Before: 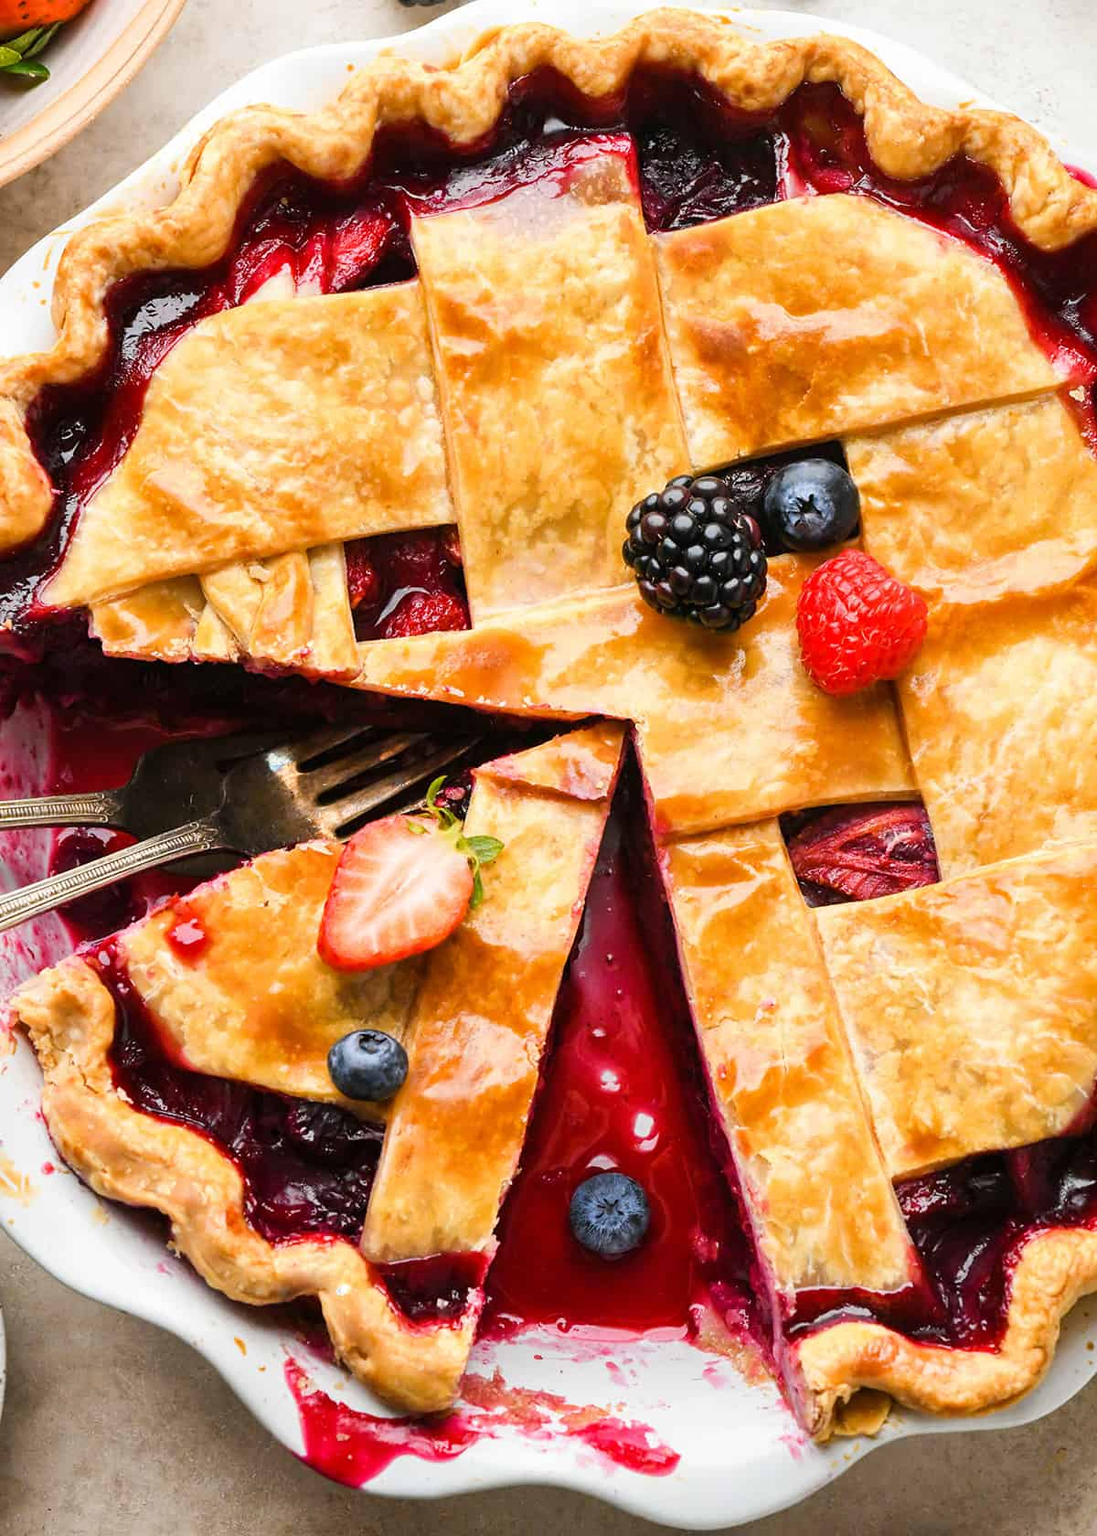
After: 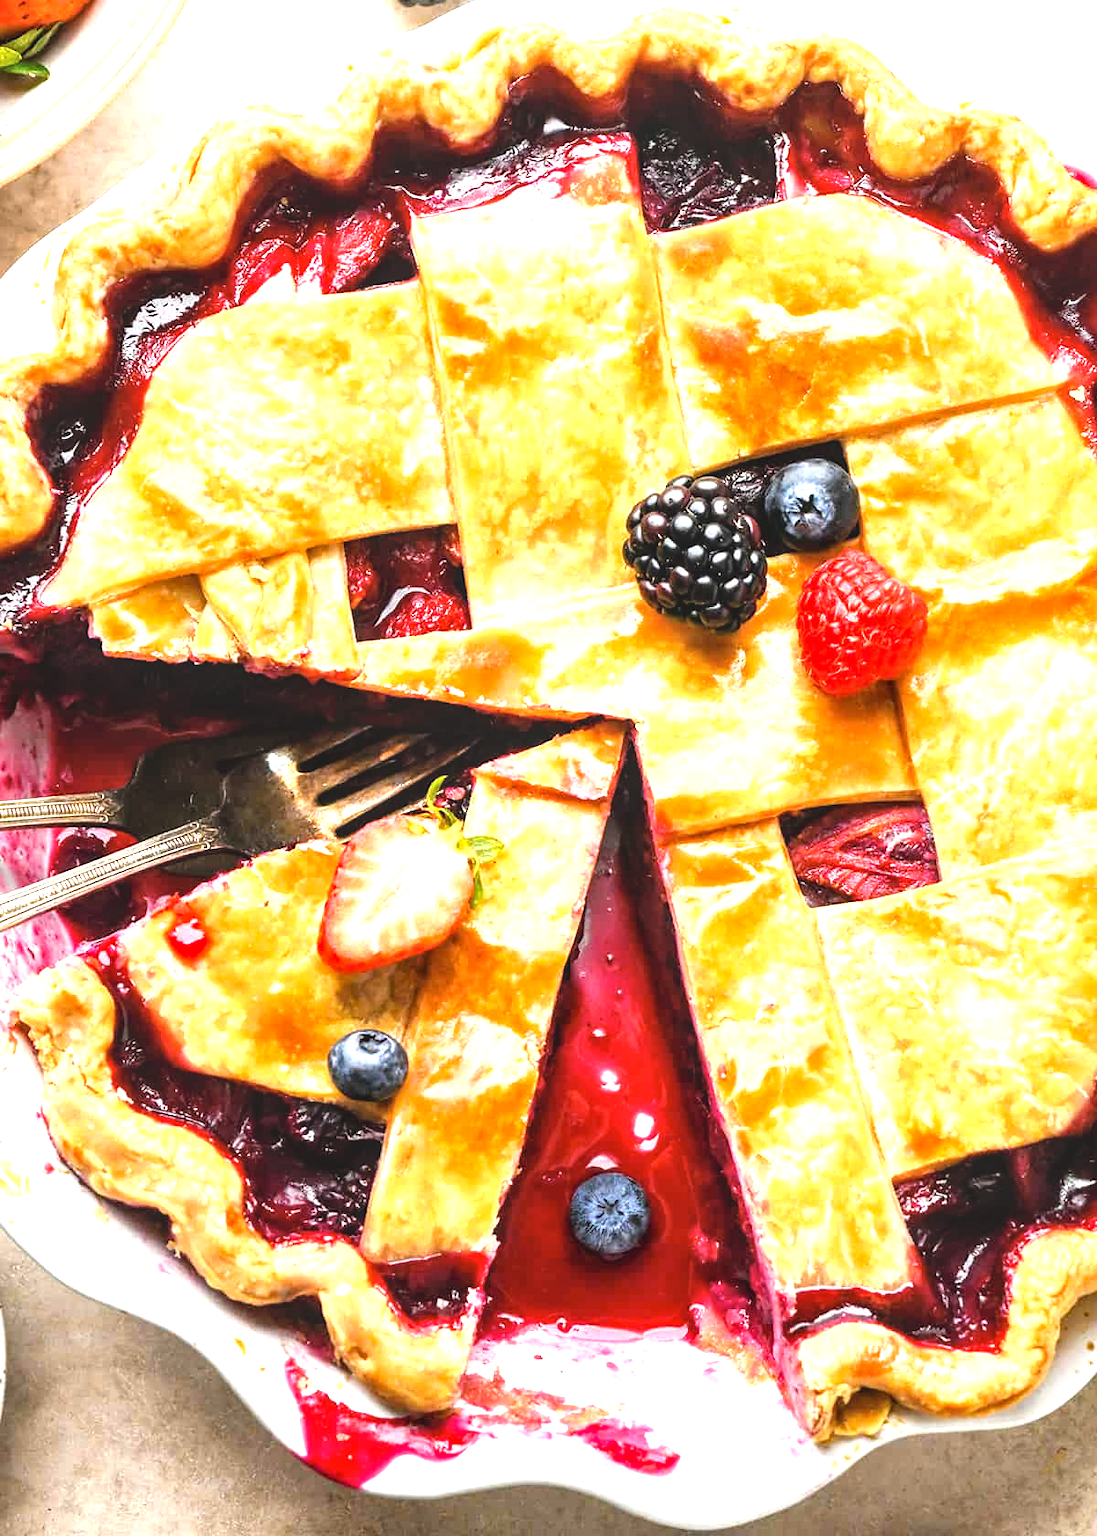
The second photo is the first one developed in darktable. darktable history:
exposure: exposure 0.405 EV, compensate highlight preservation false
local contrast: detail 110%
tone equalizer: -8 EV -0.785 EV, -7 EV -0.703 EV, -6 EV -0.565 EV, -5 EV -0.42 EV, -3 EV 0.399 EV, -2 EV 0.6 EV, -1 EV 0.699 EV, +0 EV 0.726 EV, mask exposure compensation -0.495 EV
